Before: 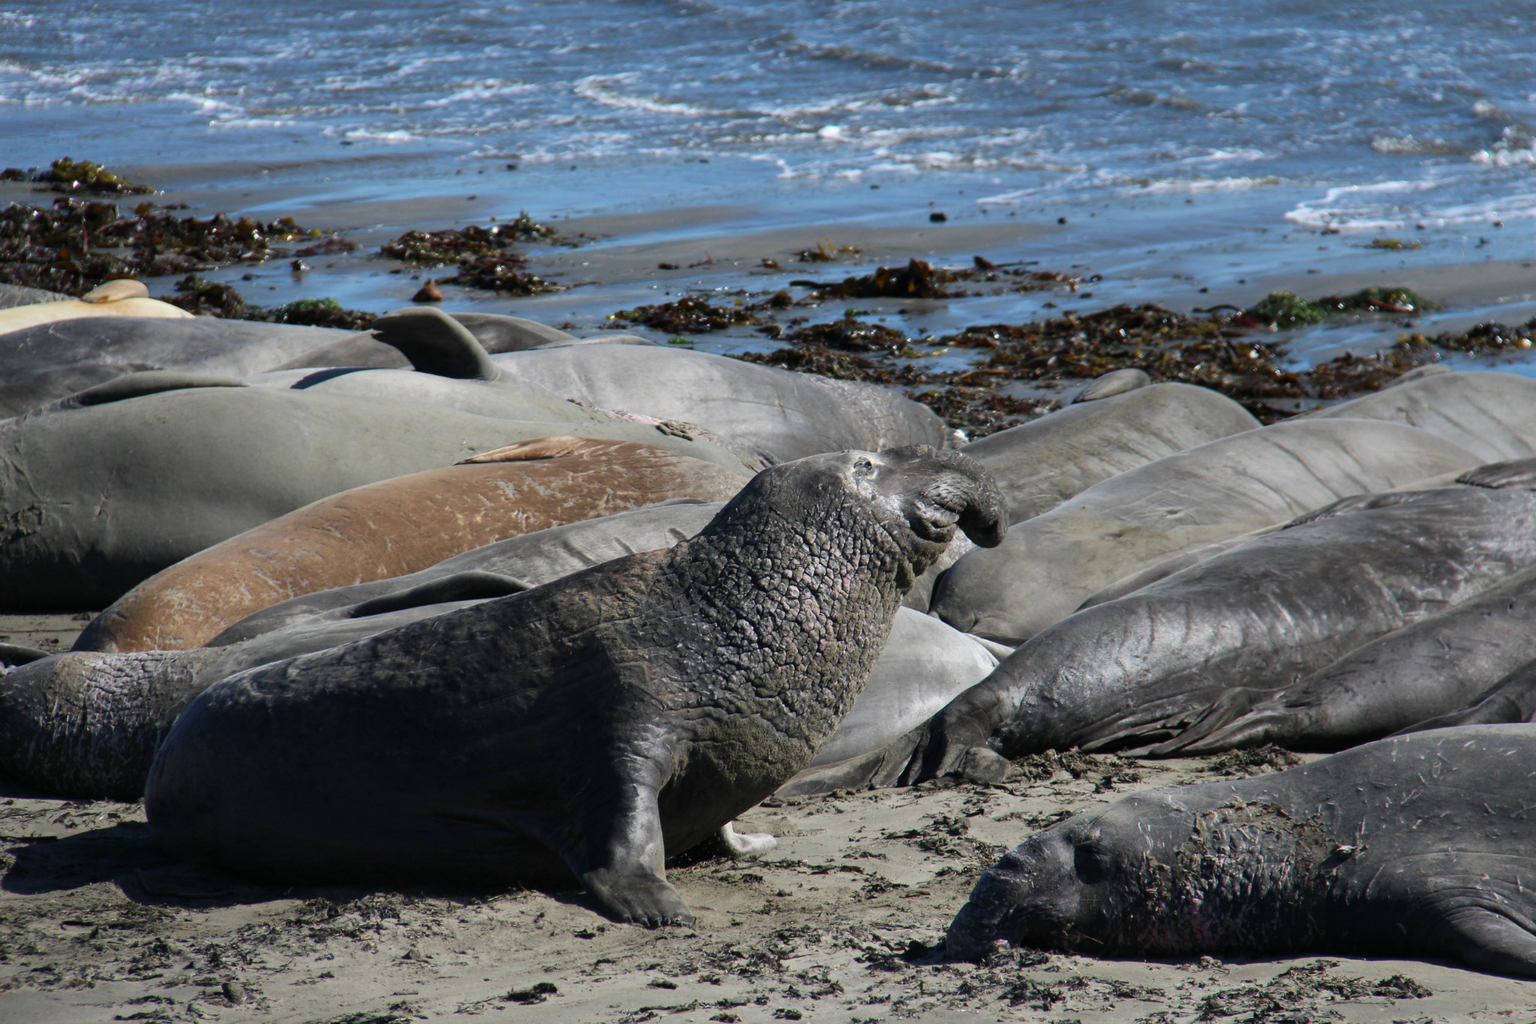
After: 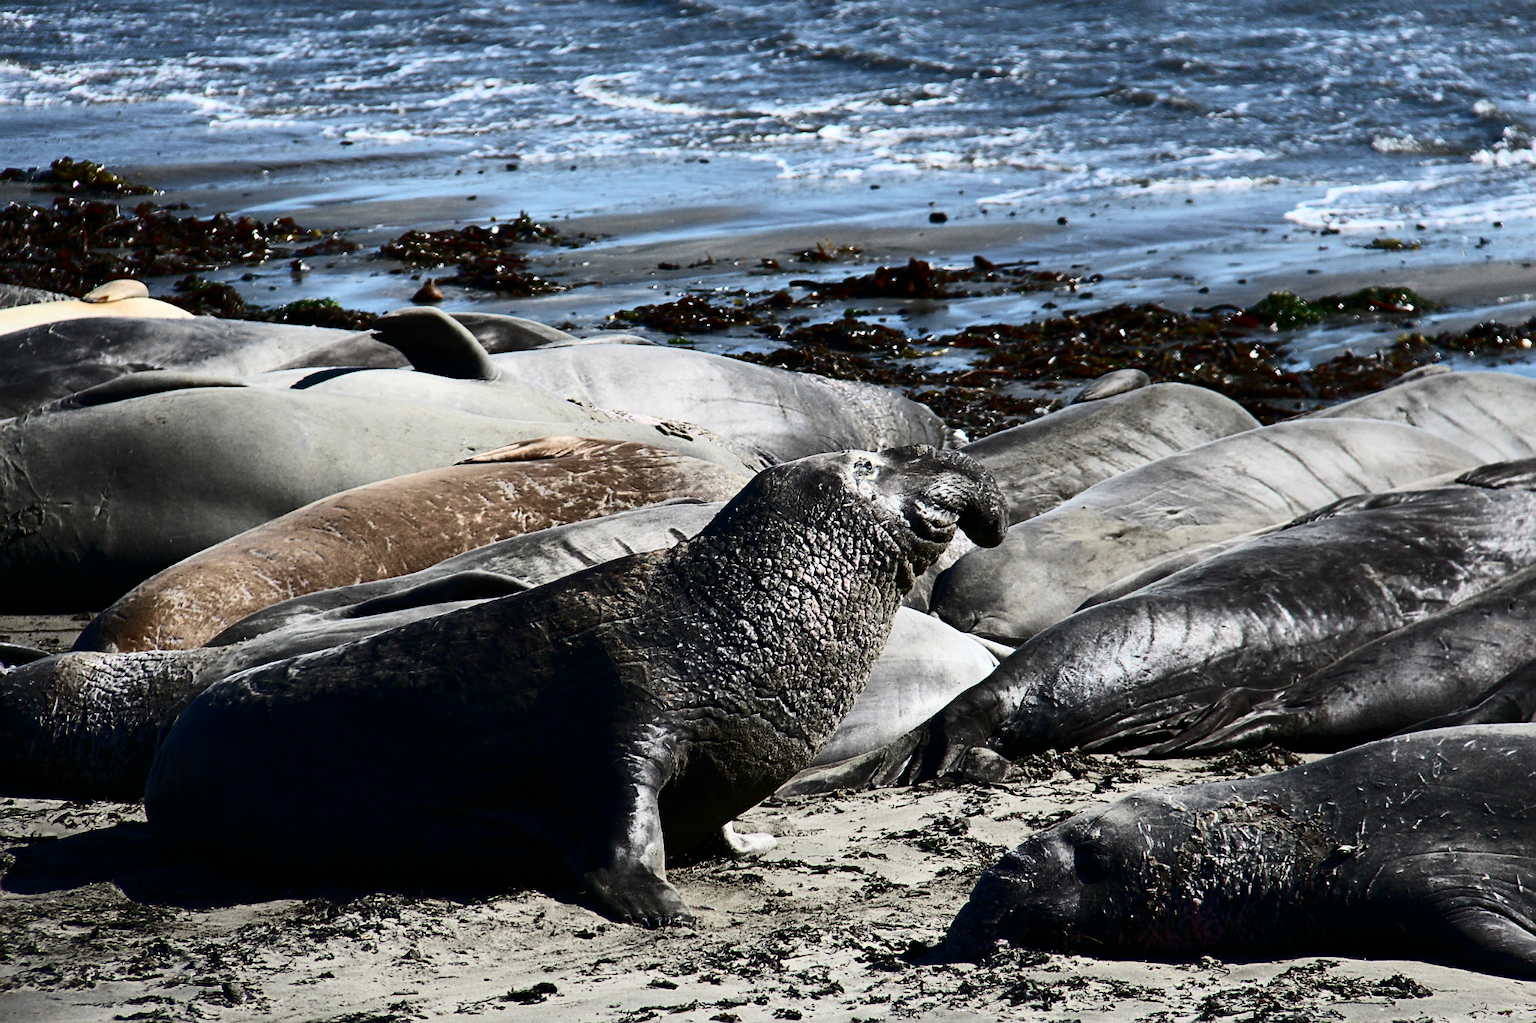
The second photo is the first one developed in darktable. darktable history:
sharpen: on, module defaults
contrast brightness saturation: contrast 0.49, saturation -0.082
